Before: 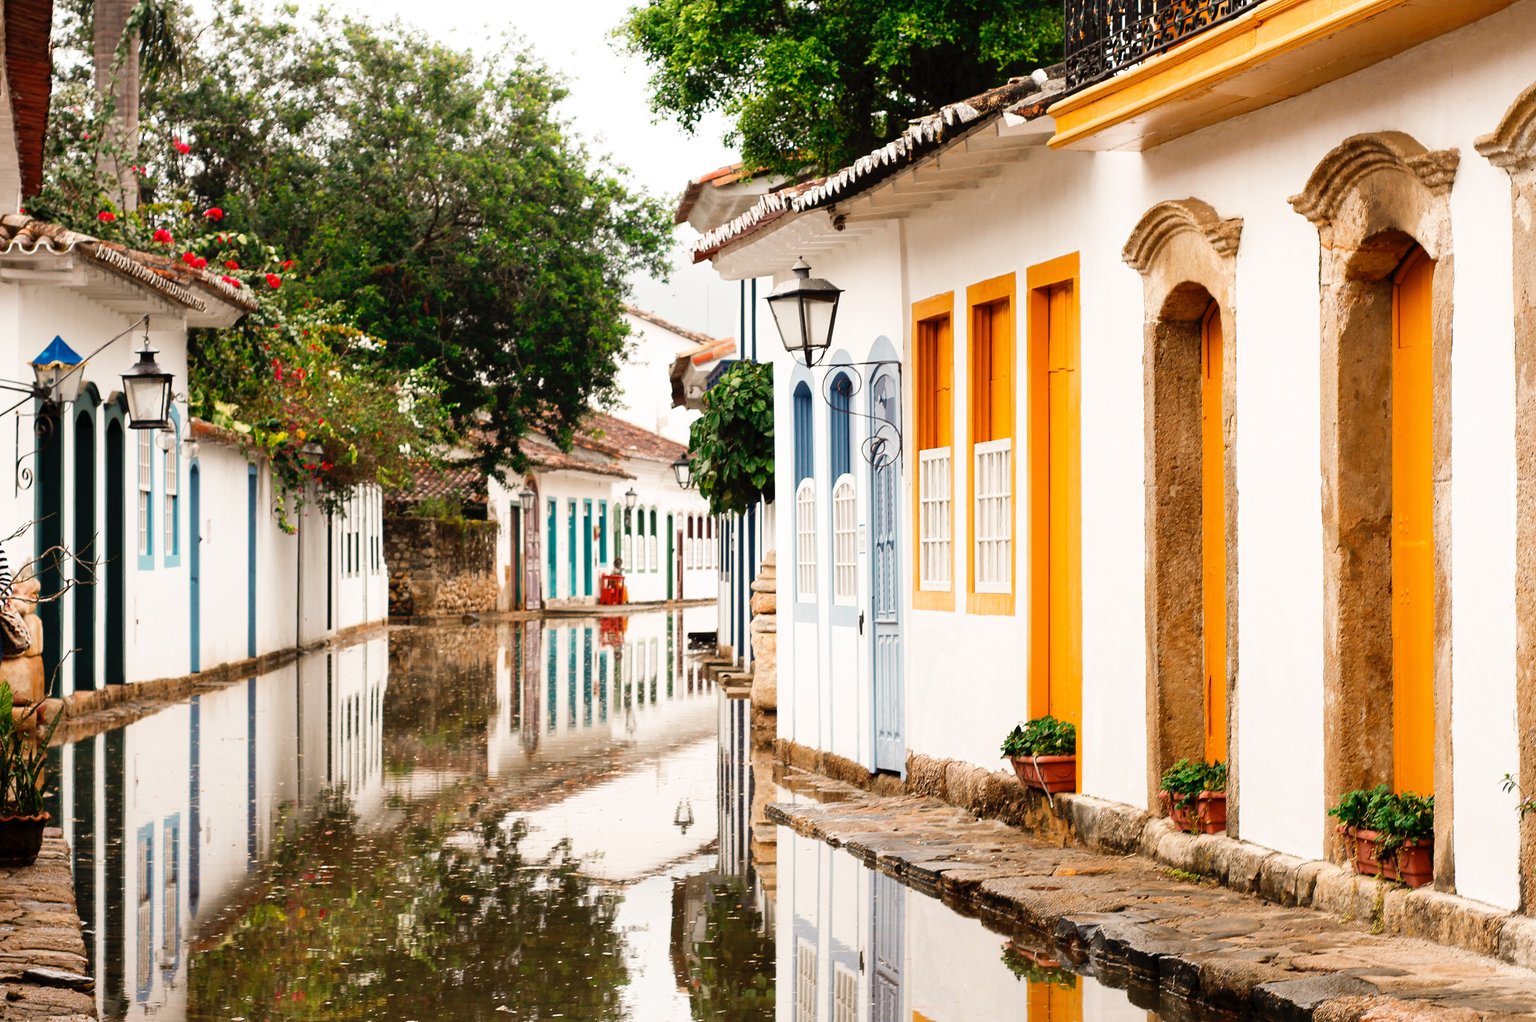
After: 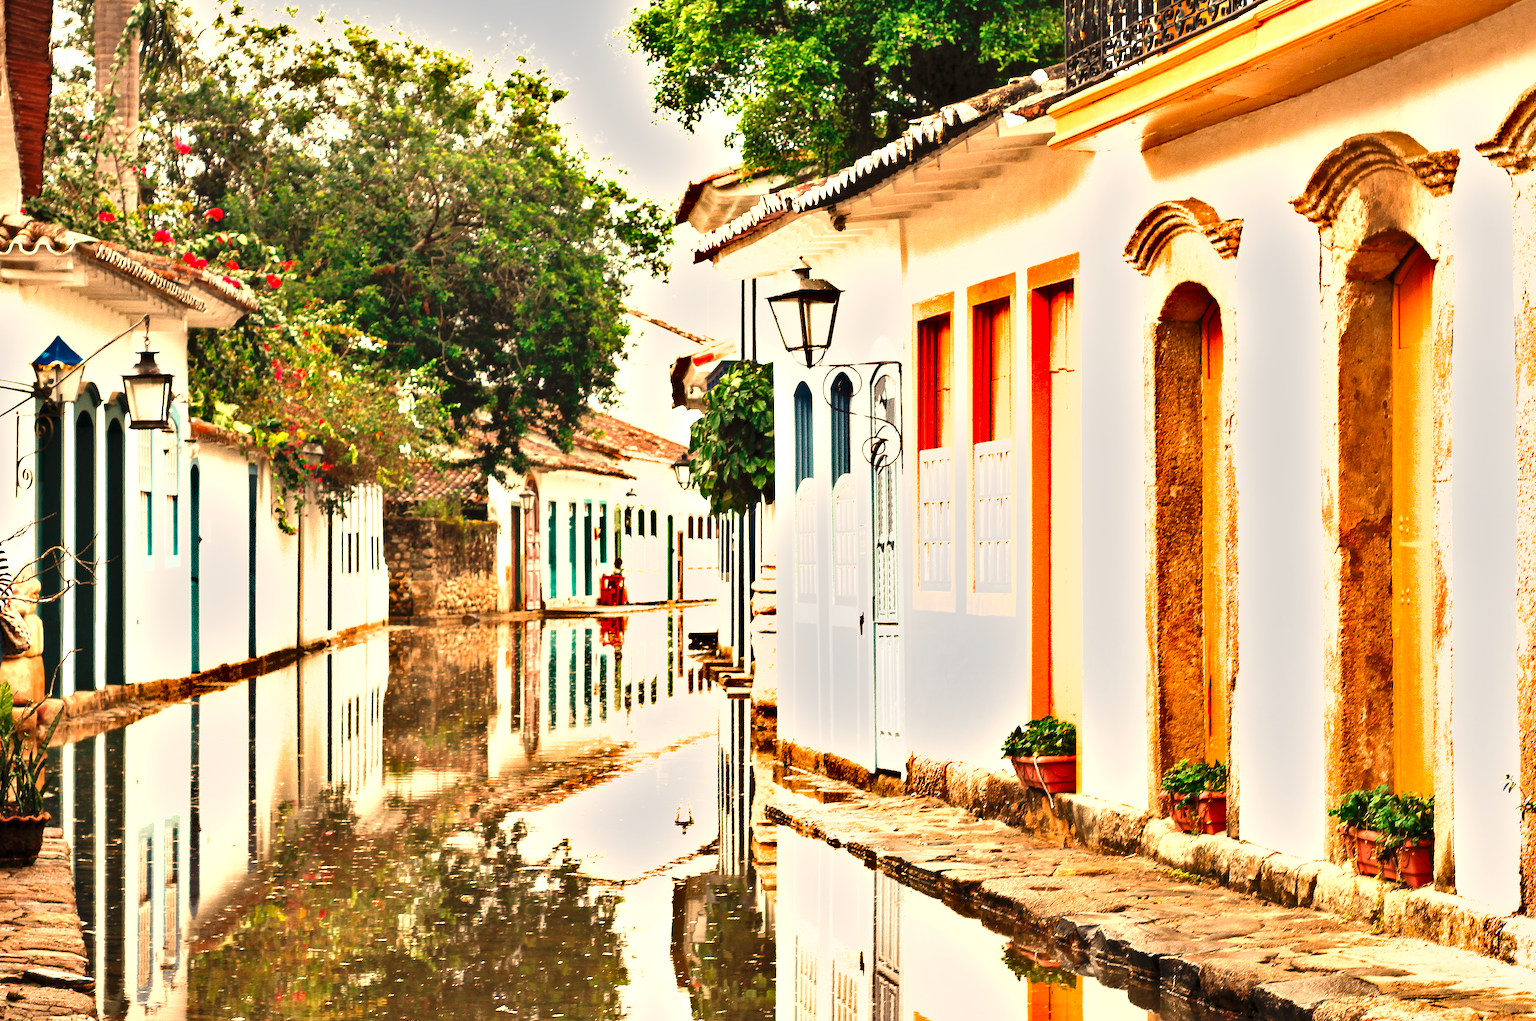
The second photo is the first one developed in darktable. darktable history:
exposure: black level correction 0, exposure 1 EV, compensate exposure bias true, compensate highlight preservation false
white balance: red 1.123, blue 0.83
shadows and highlights: shadows 52.42, soften with gaussian
